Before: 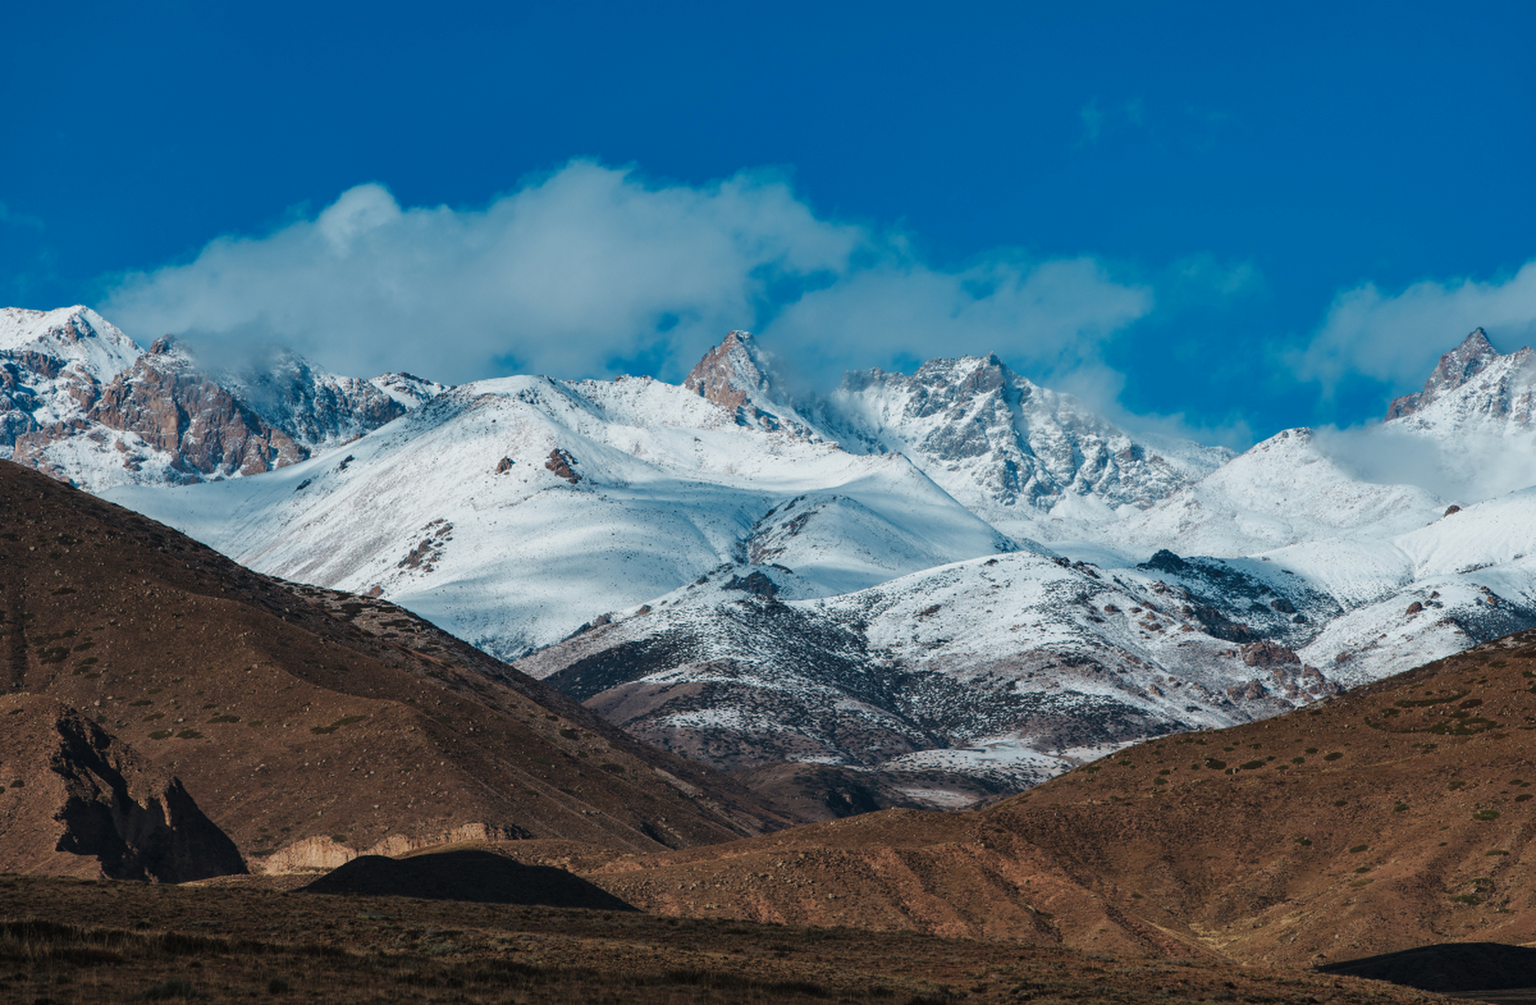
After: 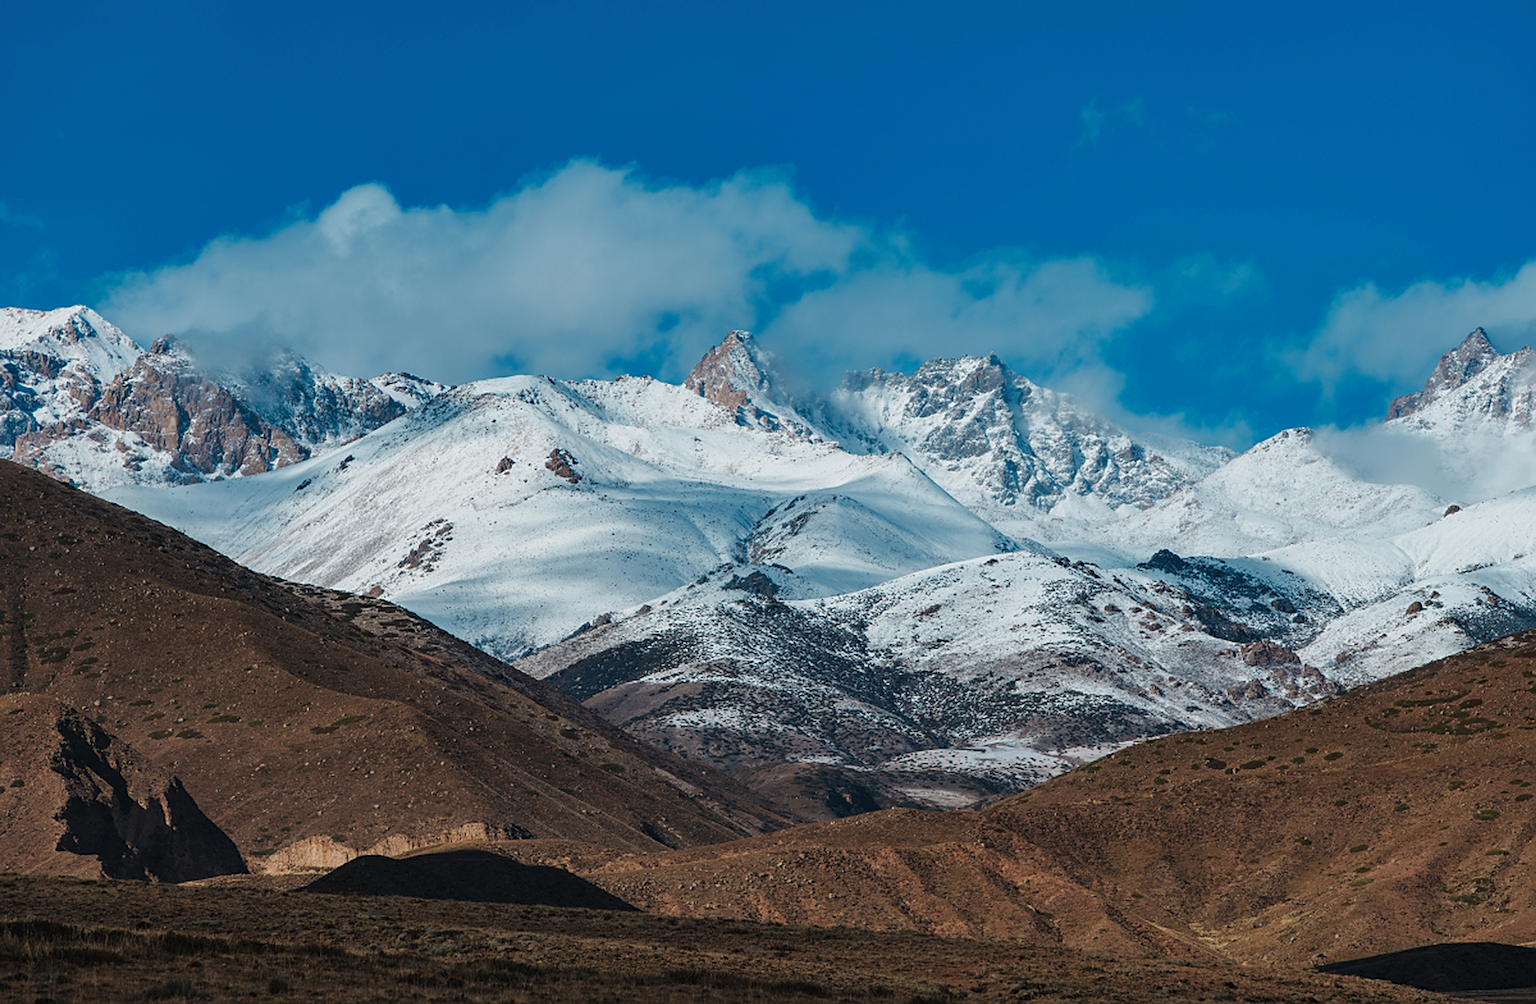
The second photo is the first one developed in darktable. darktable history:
contrast equalizer: y [[0.5, 0.5, 0.468, 0.5, 0.5, 0.5], [0.5 ×6], [0.5 ×6], [0 ×6], [0 ×6]], mix -0.118
sharpen: on, module defaults
shadows and highlights: radius 127.98, shadows 21.15, highlights -22.81, shadows color adjustment 97.67%, low approximation 0.01
